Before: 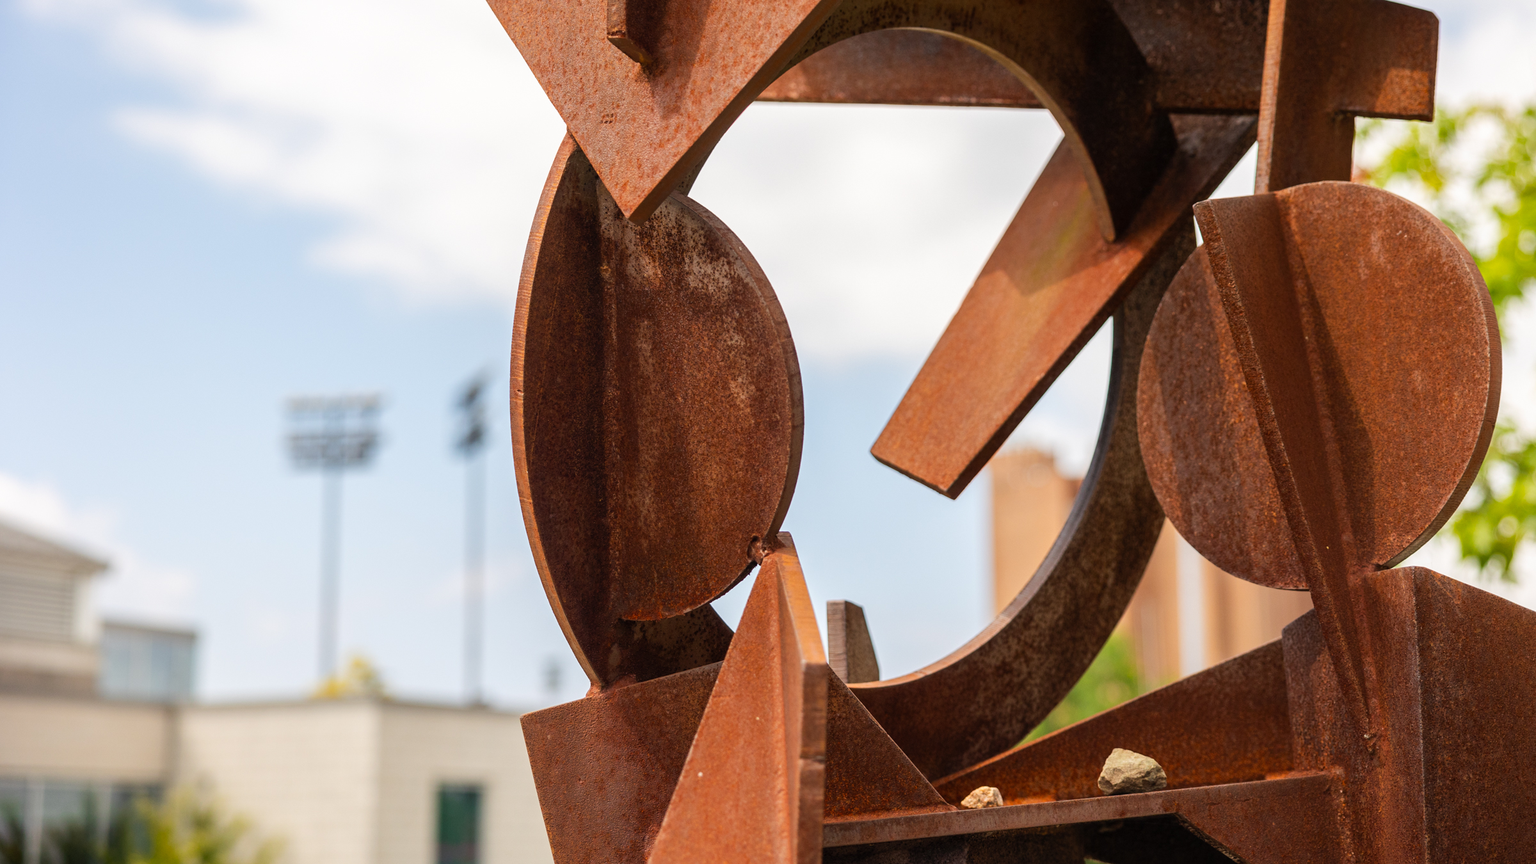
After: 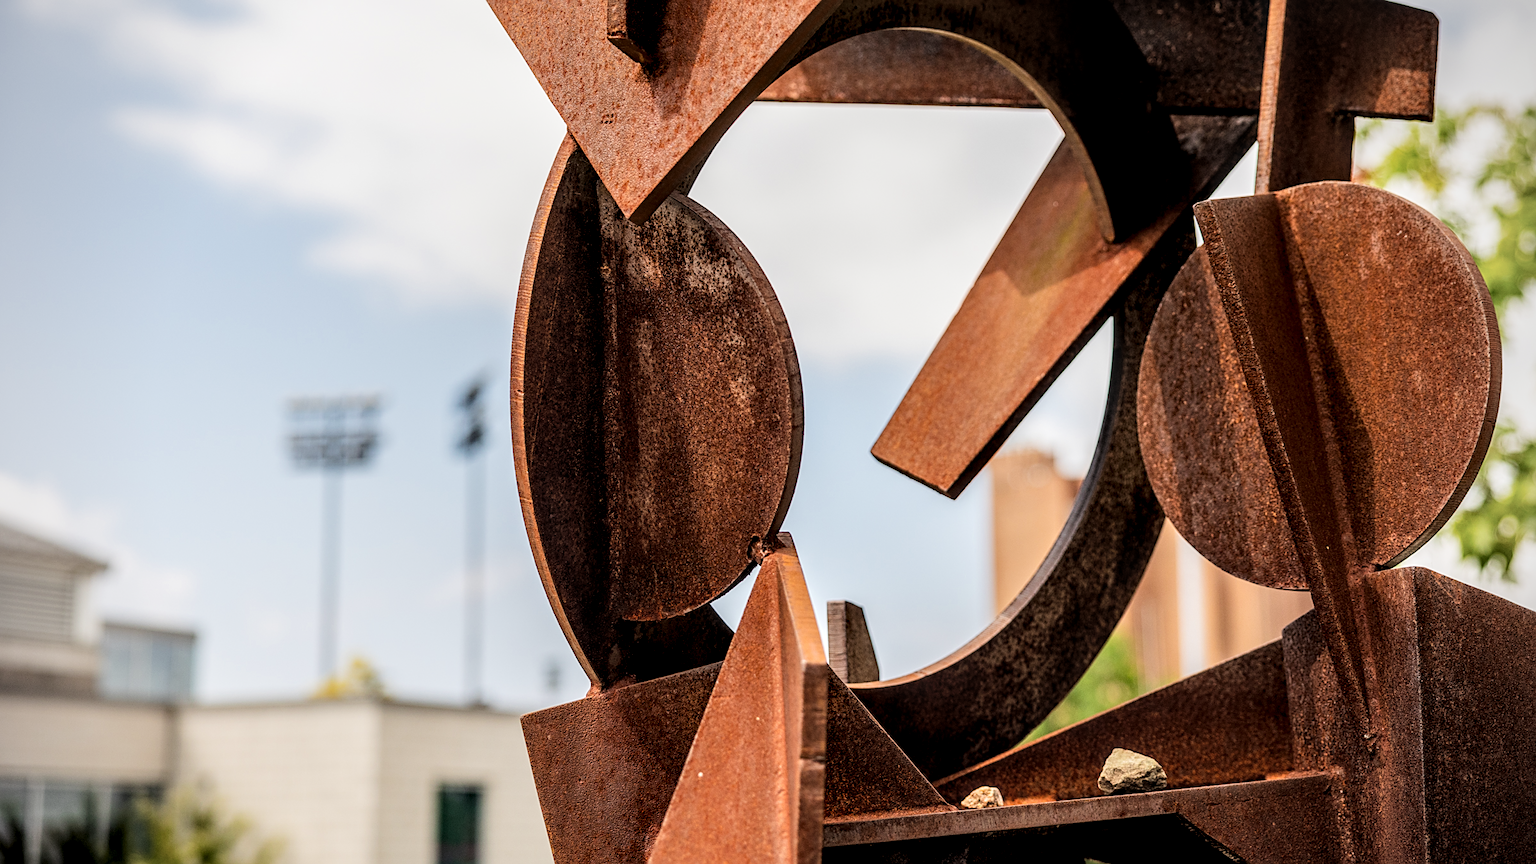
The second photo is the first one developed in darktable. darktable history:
vignetting: brightness -0.329
local contrast: detail 150%
filmic rgb: black relative exposure -16 EV, white relative exposure 6.28 EV, threshold 3.04 EV, hardness 5.04, contrast 1.341, iterations of high-quality reconstruction 10, enable highlight reconstruction true
sharpen: on, module defaults
